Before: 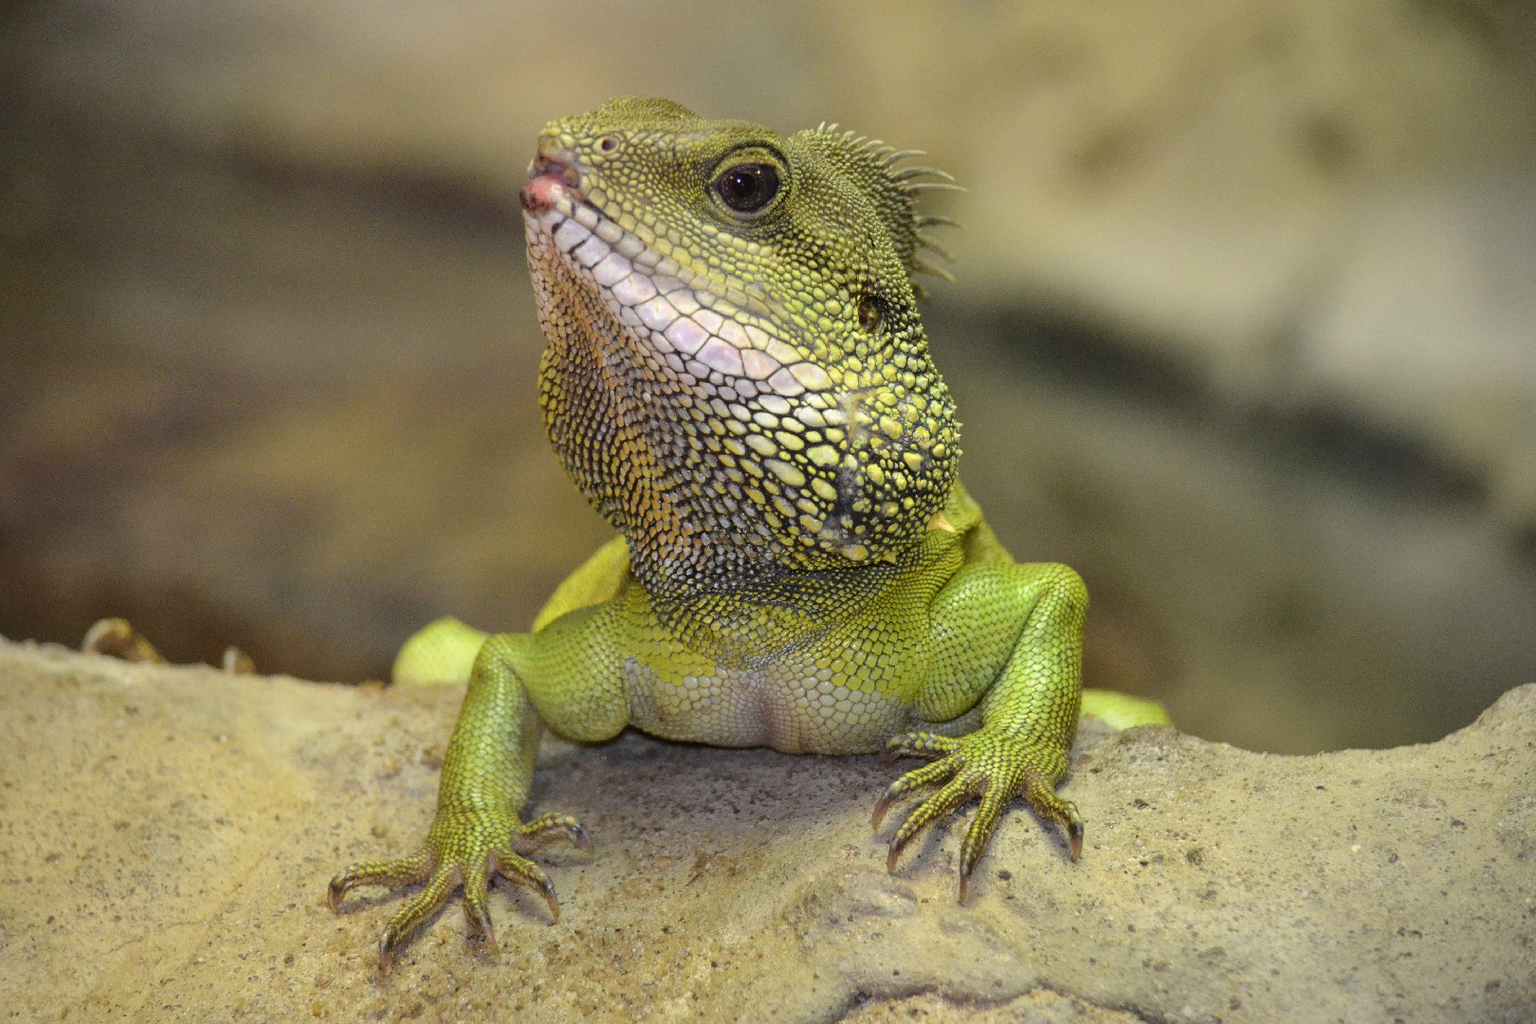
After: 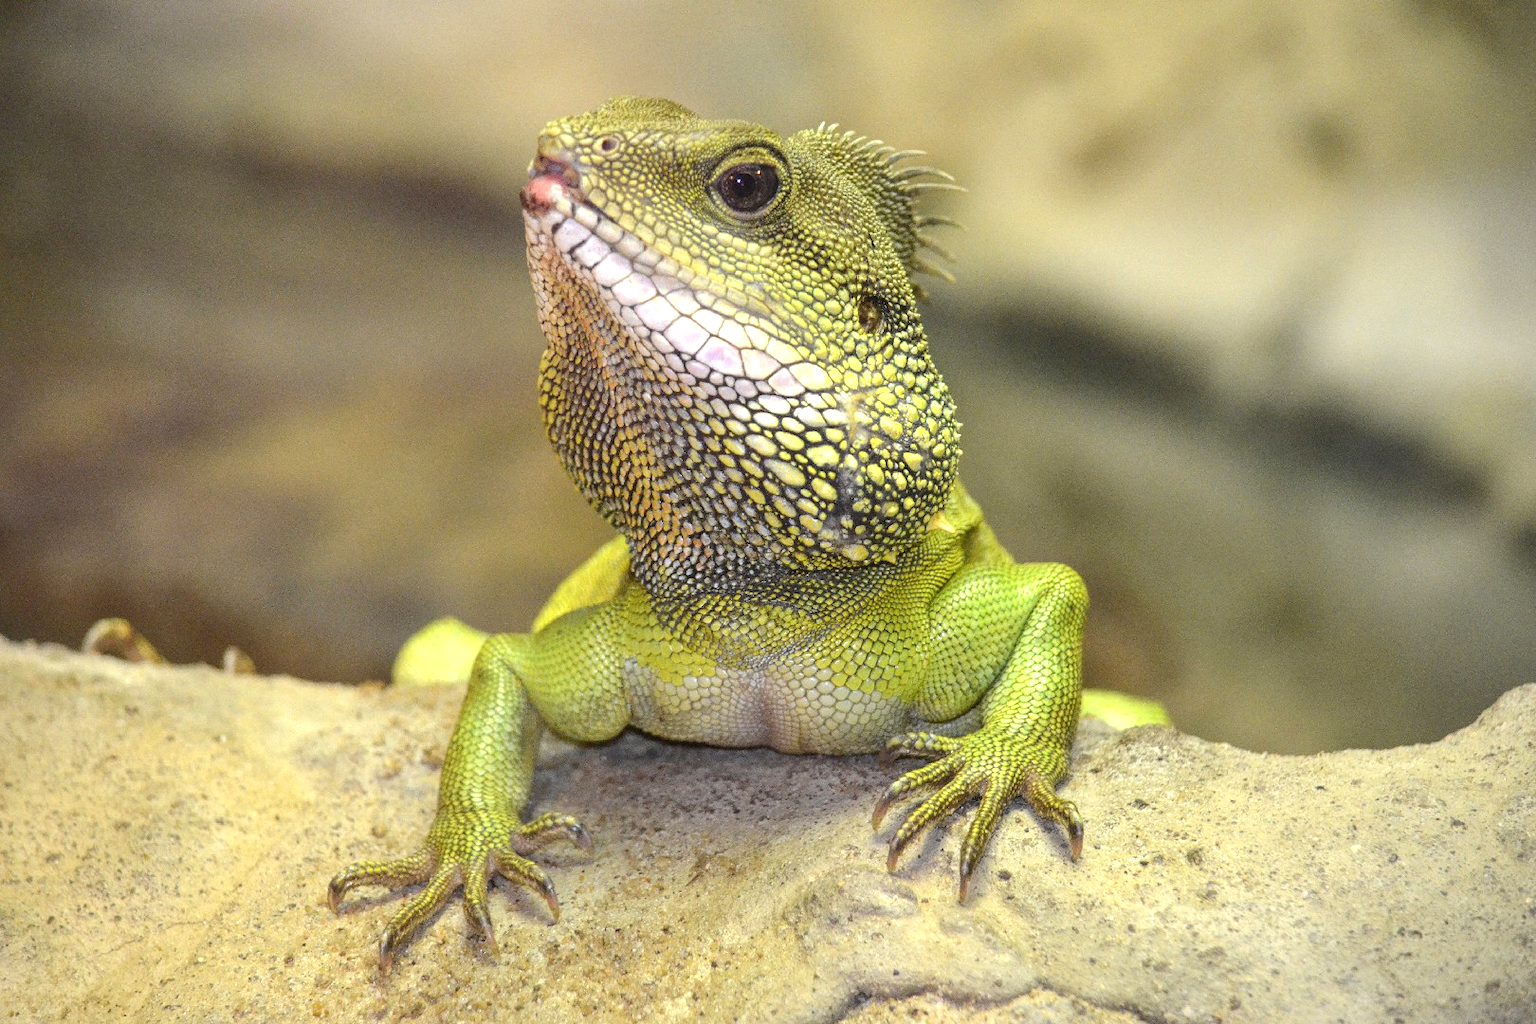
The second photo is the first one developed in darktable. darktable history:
exposure: black level correction 0, exposure 0.7 EV, compensate exposure bias true, compensate highlight preservation false
local contrast: detail 110%
